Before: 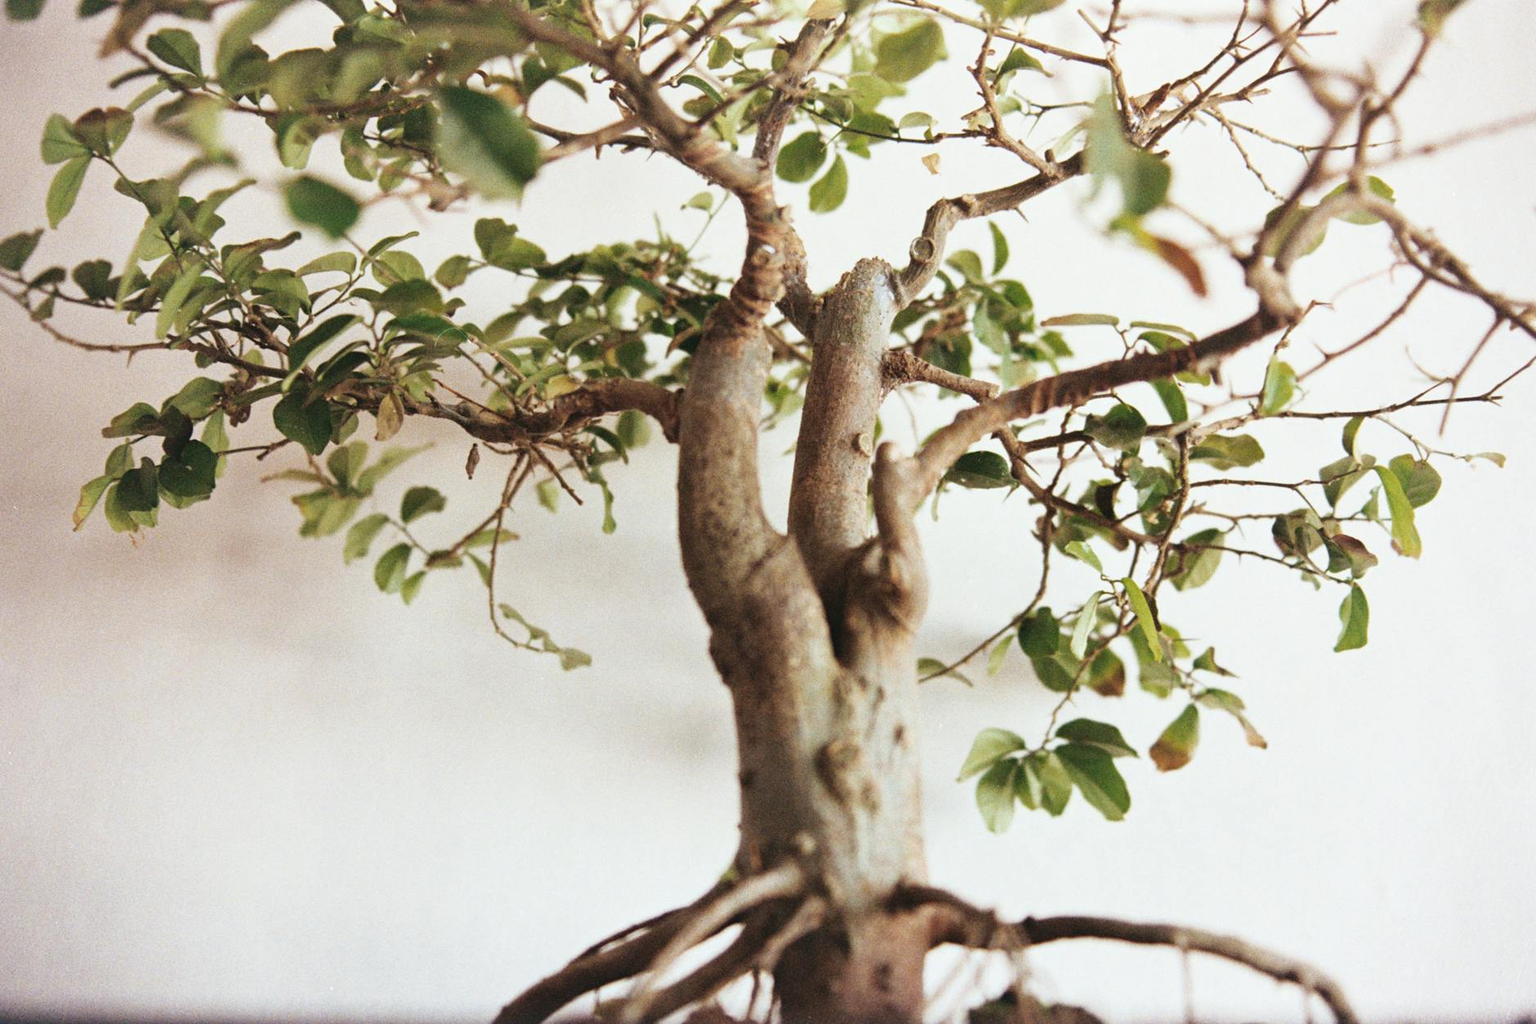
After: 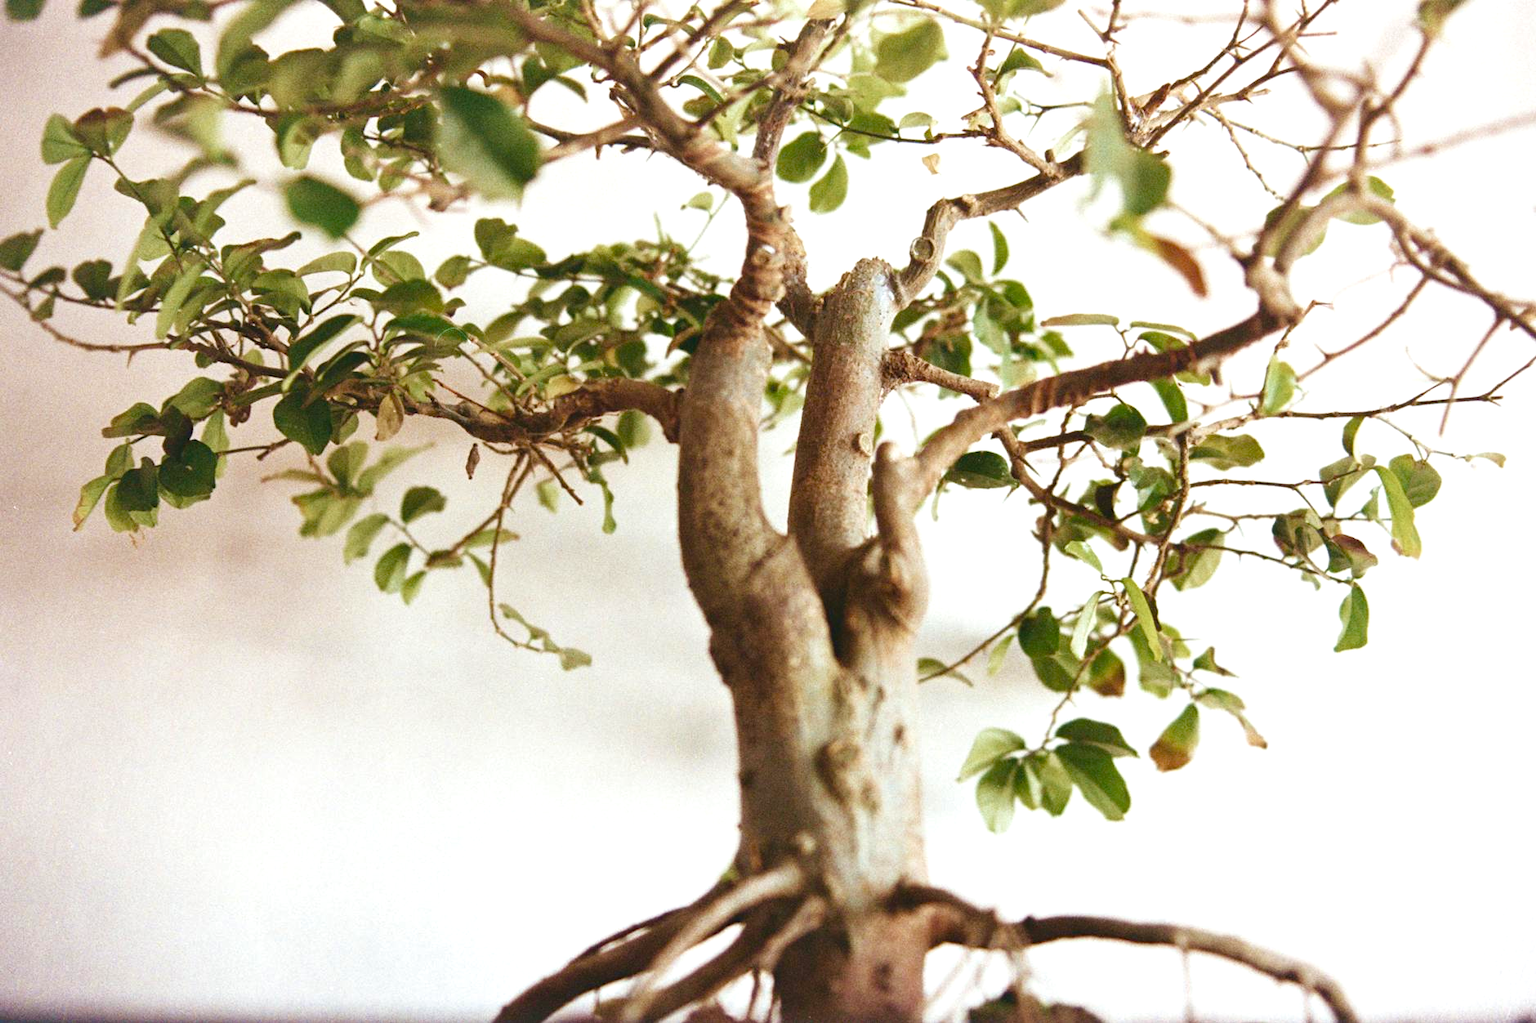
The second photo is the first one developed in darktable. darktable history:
velvia: on, module defaults
contrast brightness saturation: contrast -0.08, brightness -0.04, saturation -0.11
color balance rgb: perceptual saturation grading › global saturation 25%, perceptual saturation grading › highlights -50%, perceptual saturation grading › shadows 30%, perceptual brilliance grading › global brilliance 12%, global vibrance 20%
